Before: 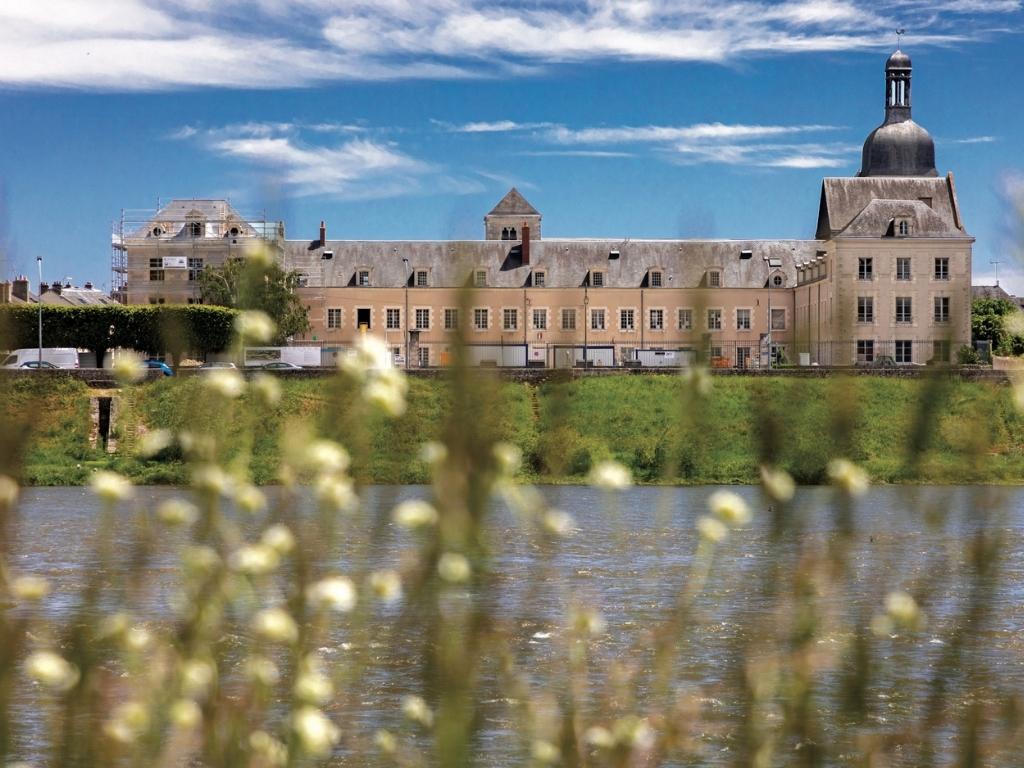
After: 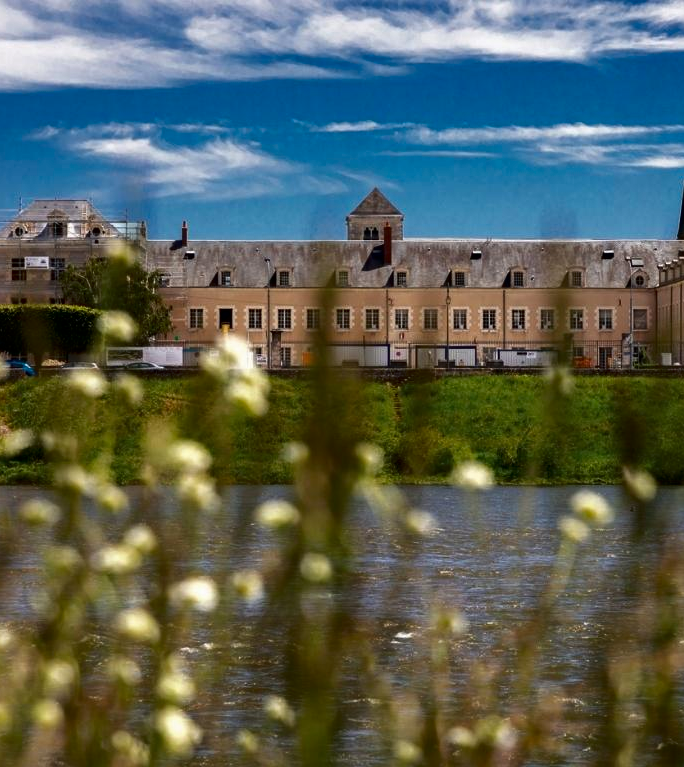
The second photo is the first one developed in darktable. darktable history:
crop and rotate: left 13.57%, right 19.606%
contrast brightness saturation: contrast 0.097, brightness -0.273, saturation 0.144
exposure: exposure -0.021 EV, compensate highlight preservation false
